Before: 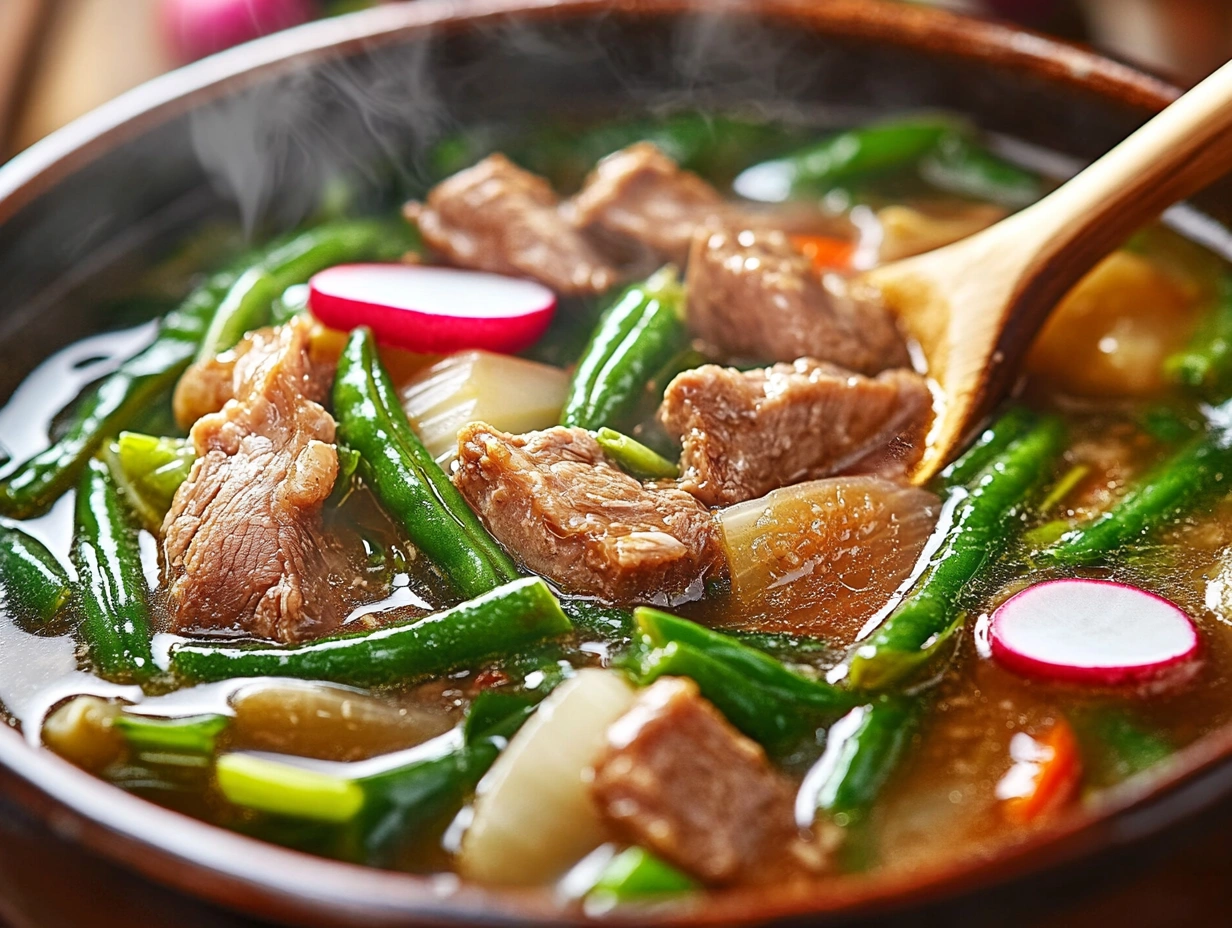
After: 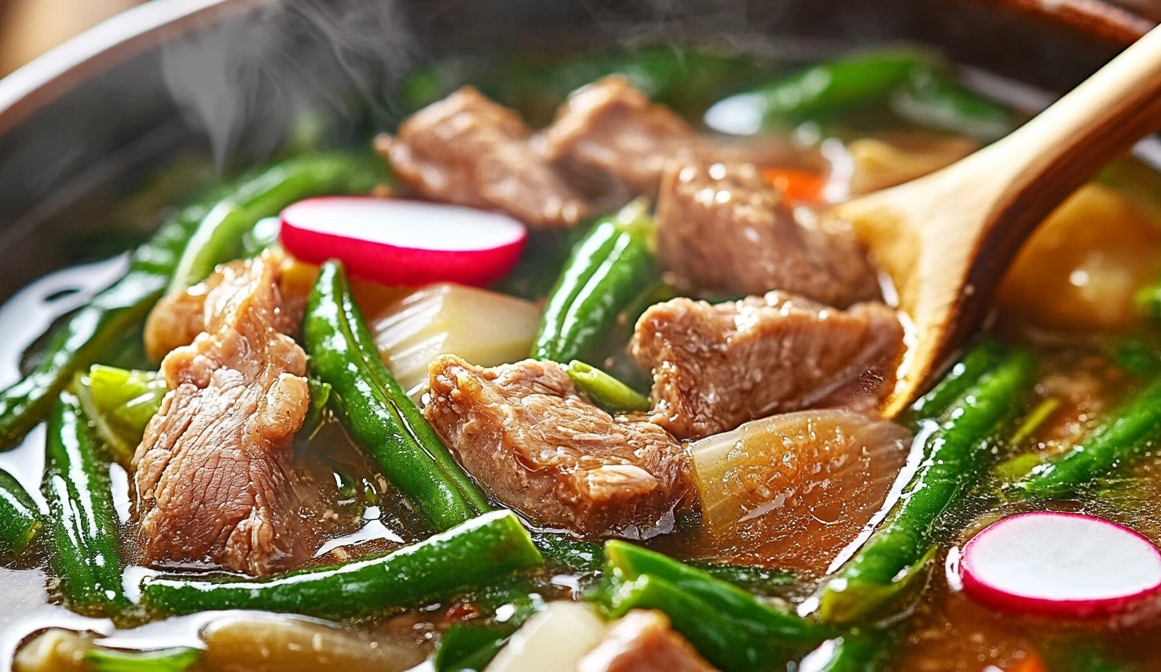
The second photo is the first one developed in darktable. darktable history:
crop: left 2.37%, top 7.325%, right 3.319%, bottom 20.236%
